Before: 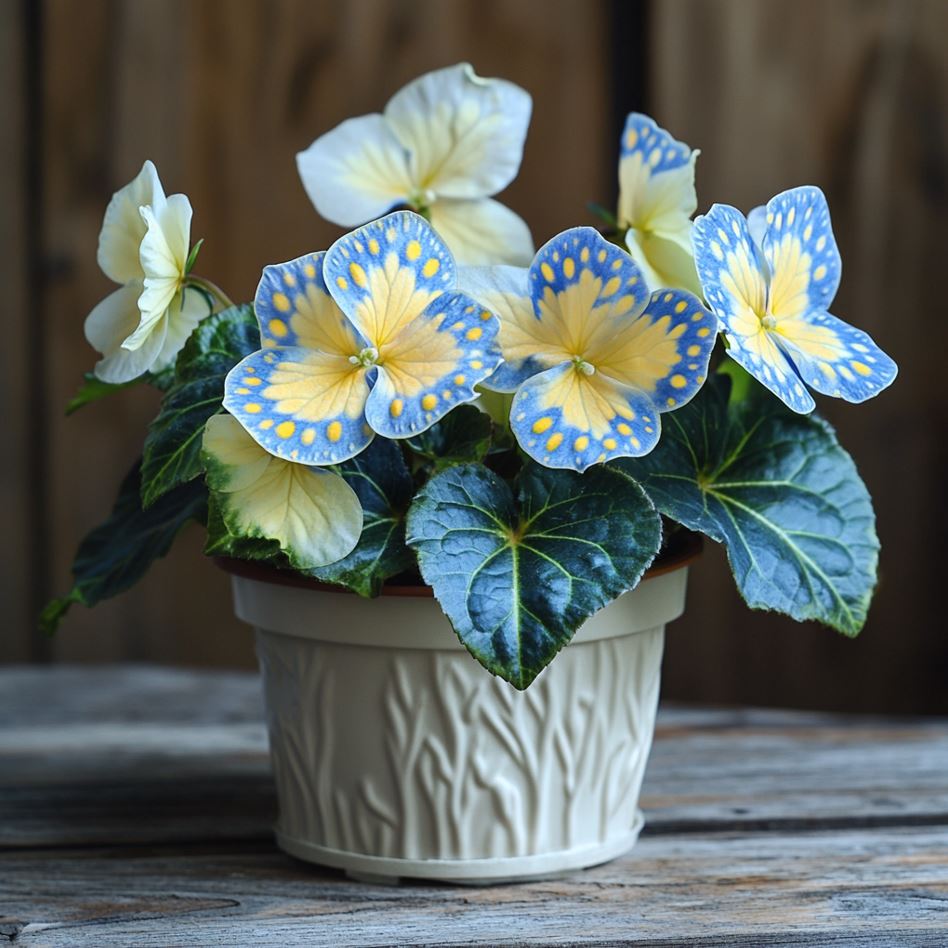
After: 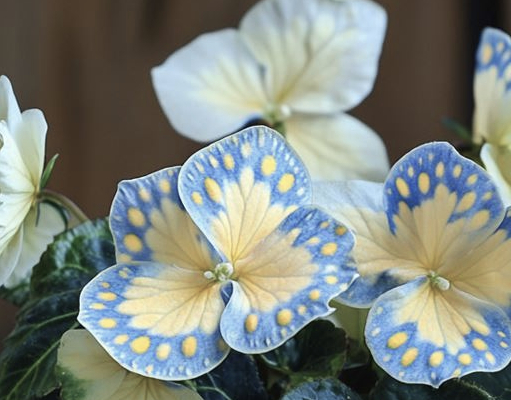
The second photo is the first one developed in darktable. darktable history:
tone equalizer: on, module defaults
color balance: input saturation 100.43%, contrast fulcrum 14.22%, output saturation 70.41%
crop: left 15.306%, top 9.065%, right 30.789%, bottom 48.638%
